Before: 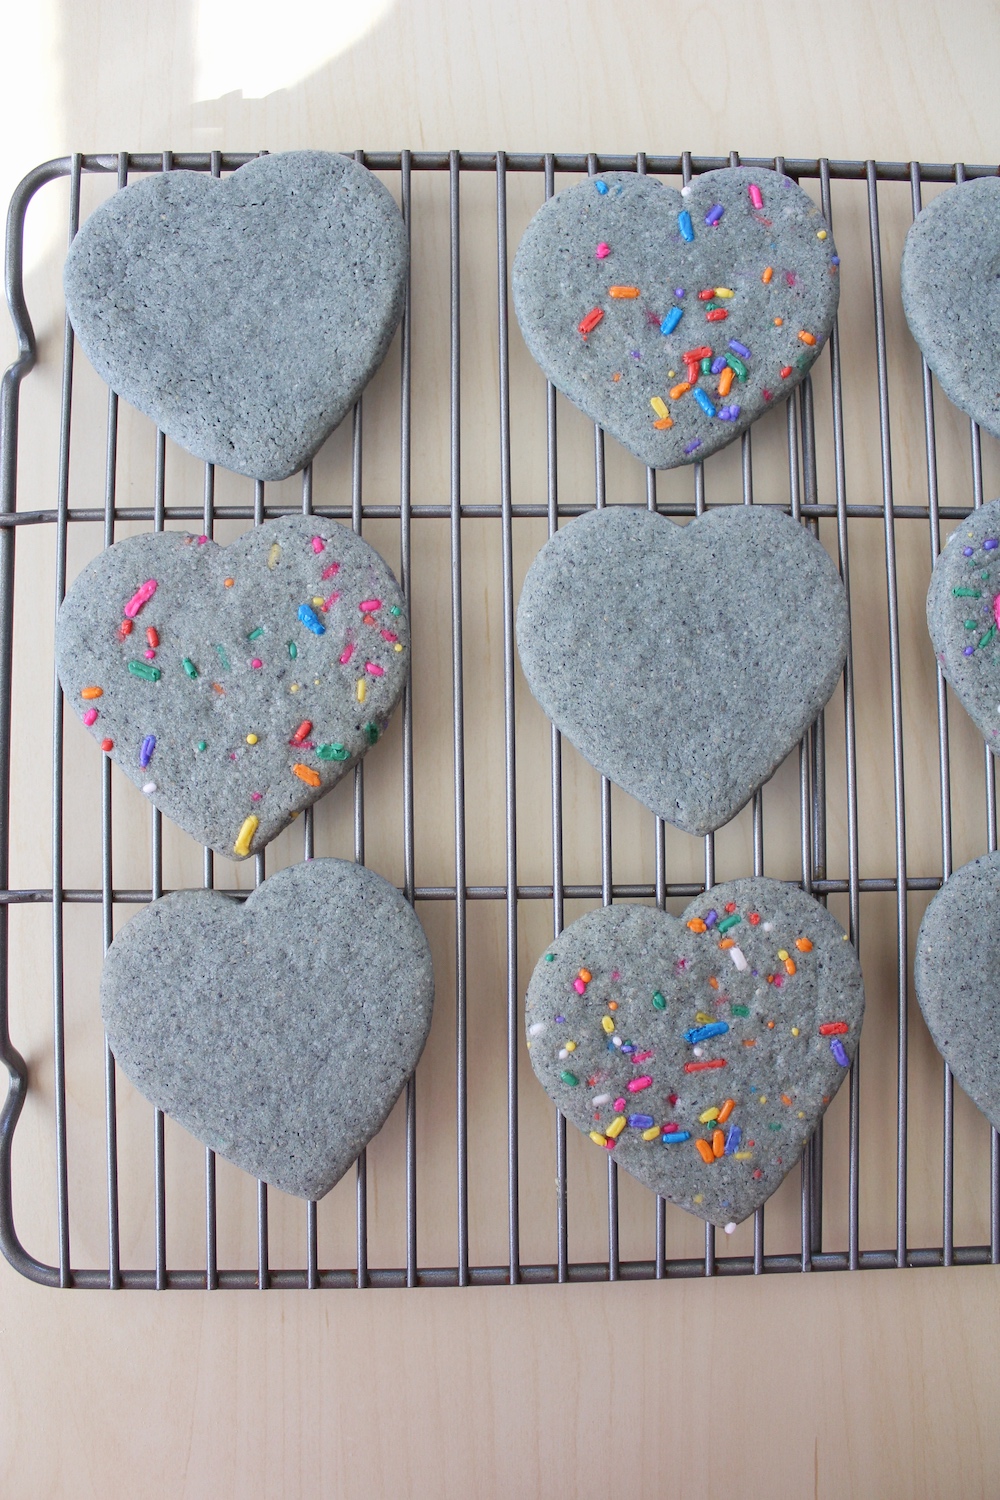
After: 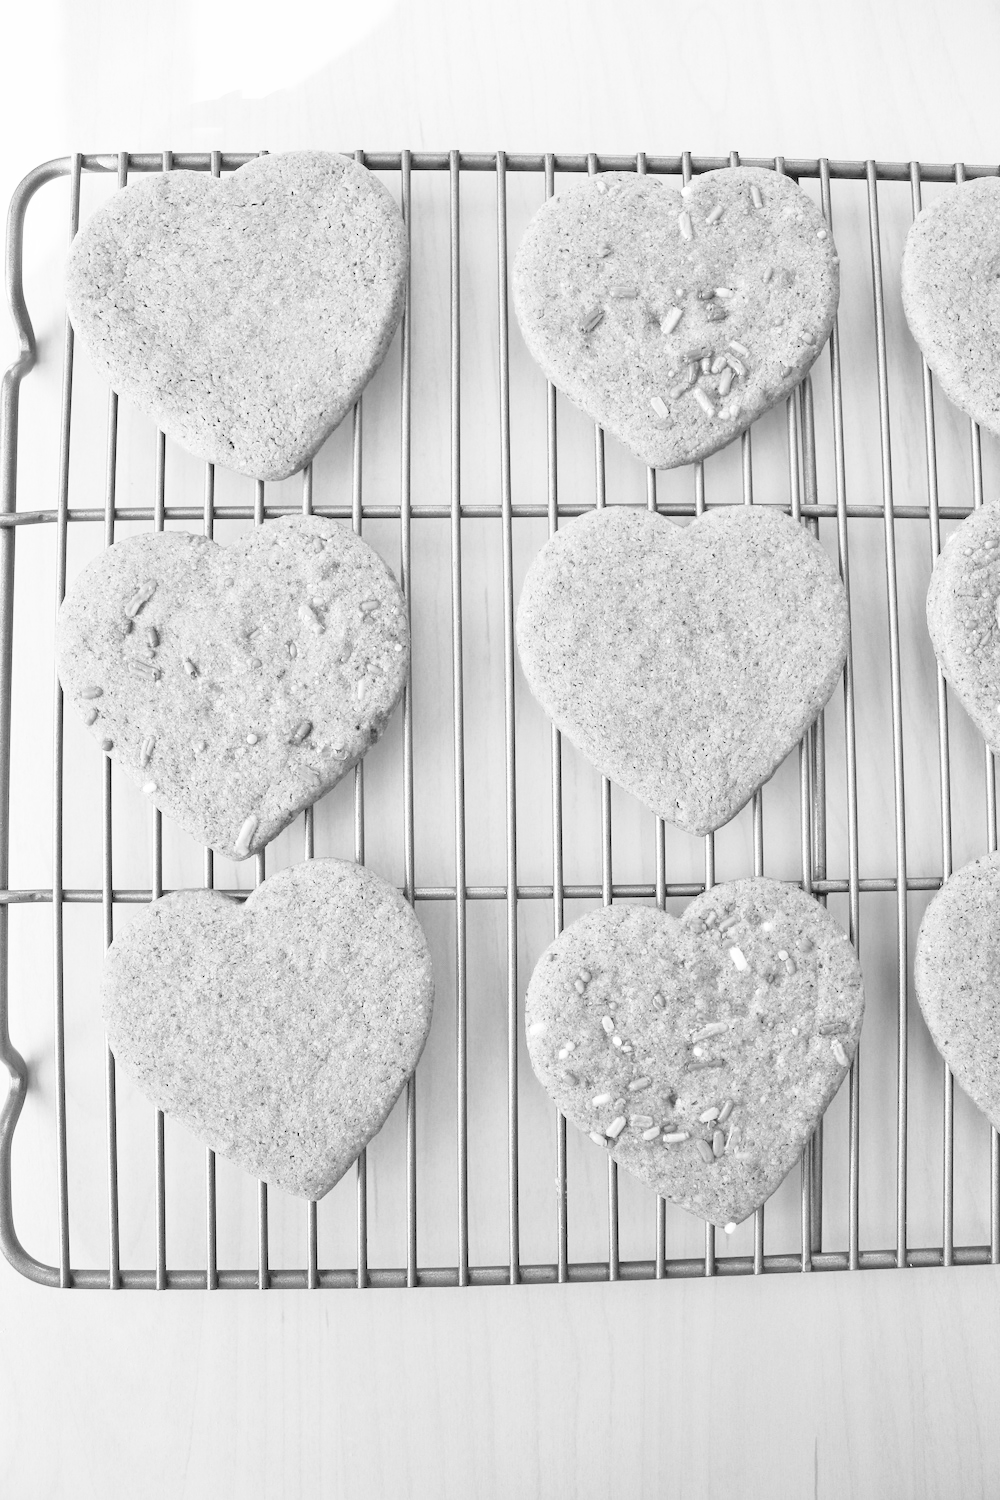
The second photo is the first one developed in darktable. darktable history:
base curve: curves: ch0 [(0, 0) (0.005, 0.002) (0.15, 0.3) (0.4, 0.7) (0.75, 0.95) (1, 1)]
color calibration: output gray [0.18, 0.41, 0.41, 0], illuminant as shot in camera, x 0.358, y 0.373, temperature 4628.91 K
tone equalizer: -7 EV 0.155 EV, -6 EV 0.624 EV, -5 EV 1.13 EV, -4 EV 1.31 EV, -3 EV 1.14 EV, -2 EV 0.6 EV, -1 EV 0.151 EV, mask exposure compensation -0.493 EV
